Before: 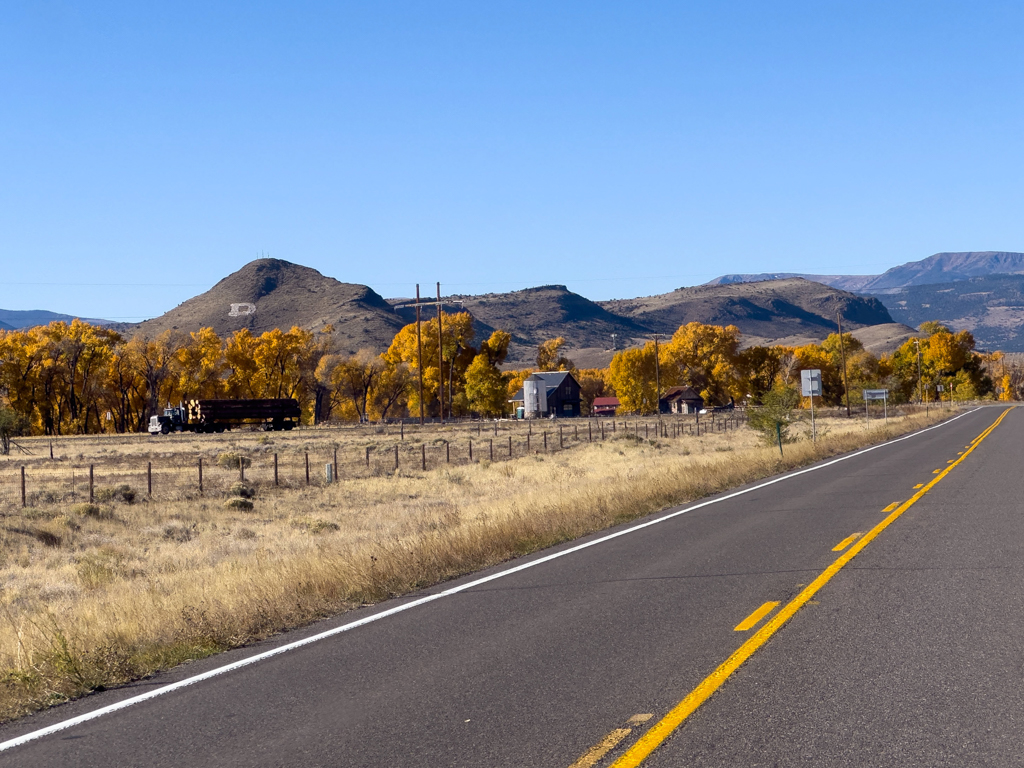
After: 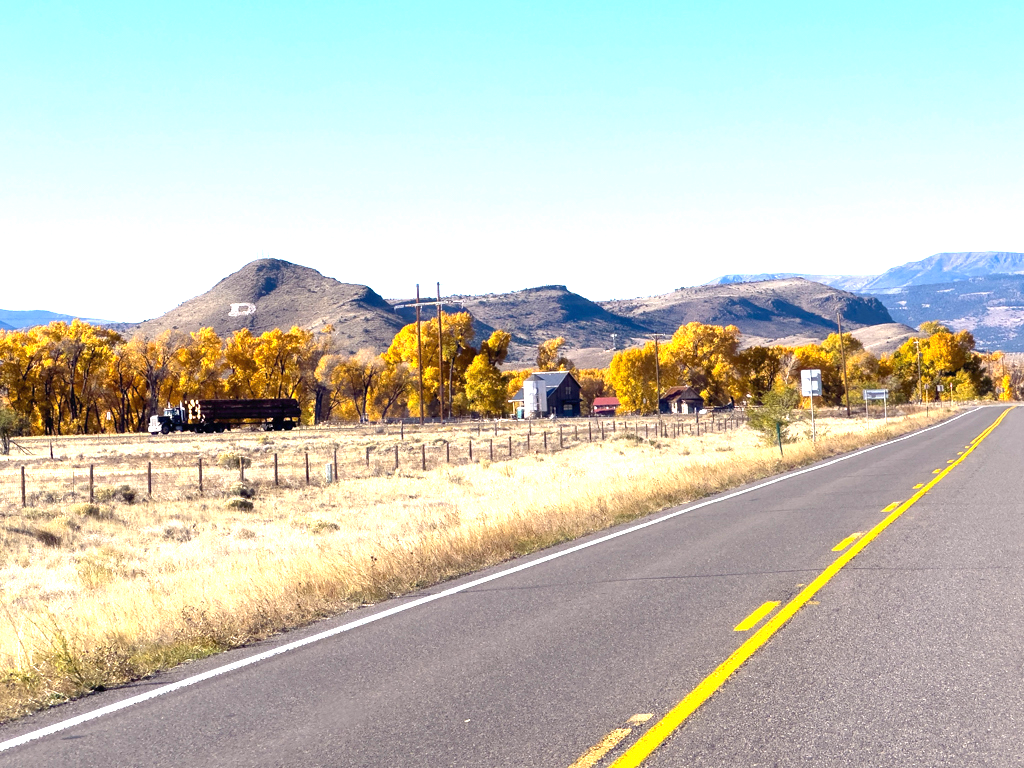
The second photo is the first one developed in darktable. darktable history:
exposure: black level correction 0, exposure 1.487 EV, compensate exposure bias true, compensate highlight preservation false
